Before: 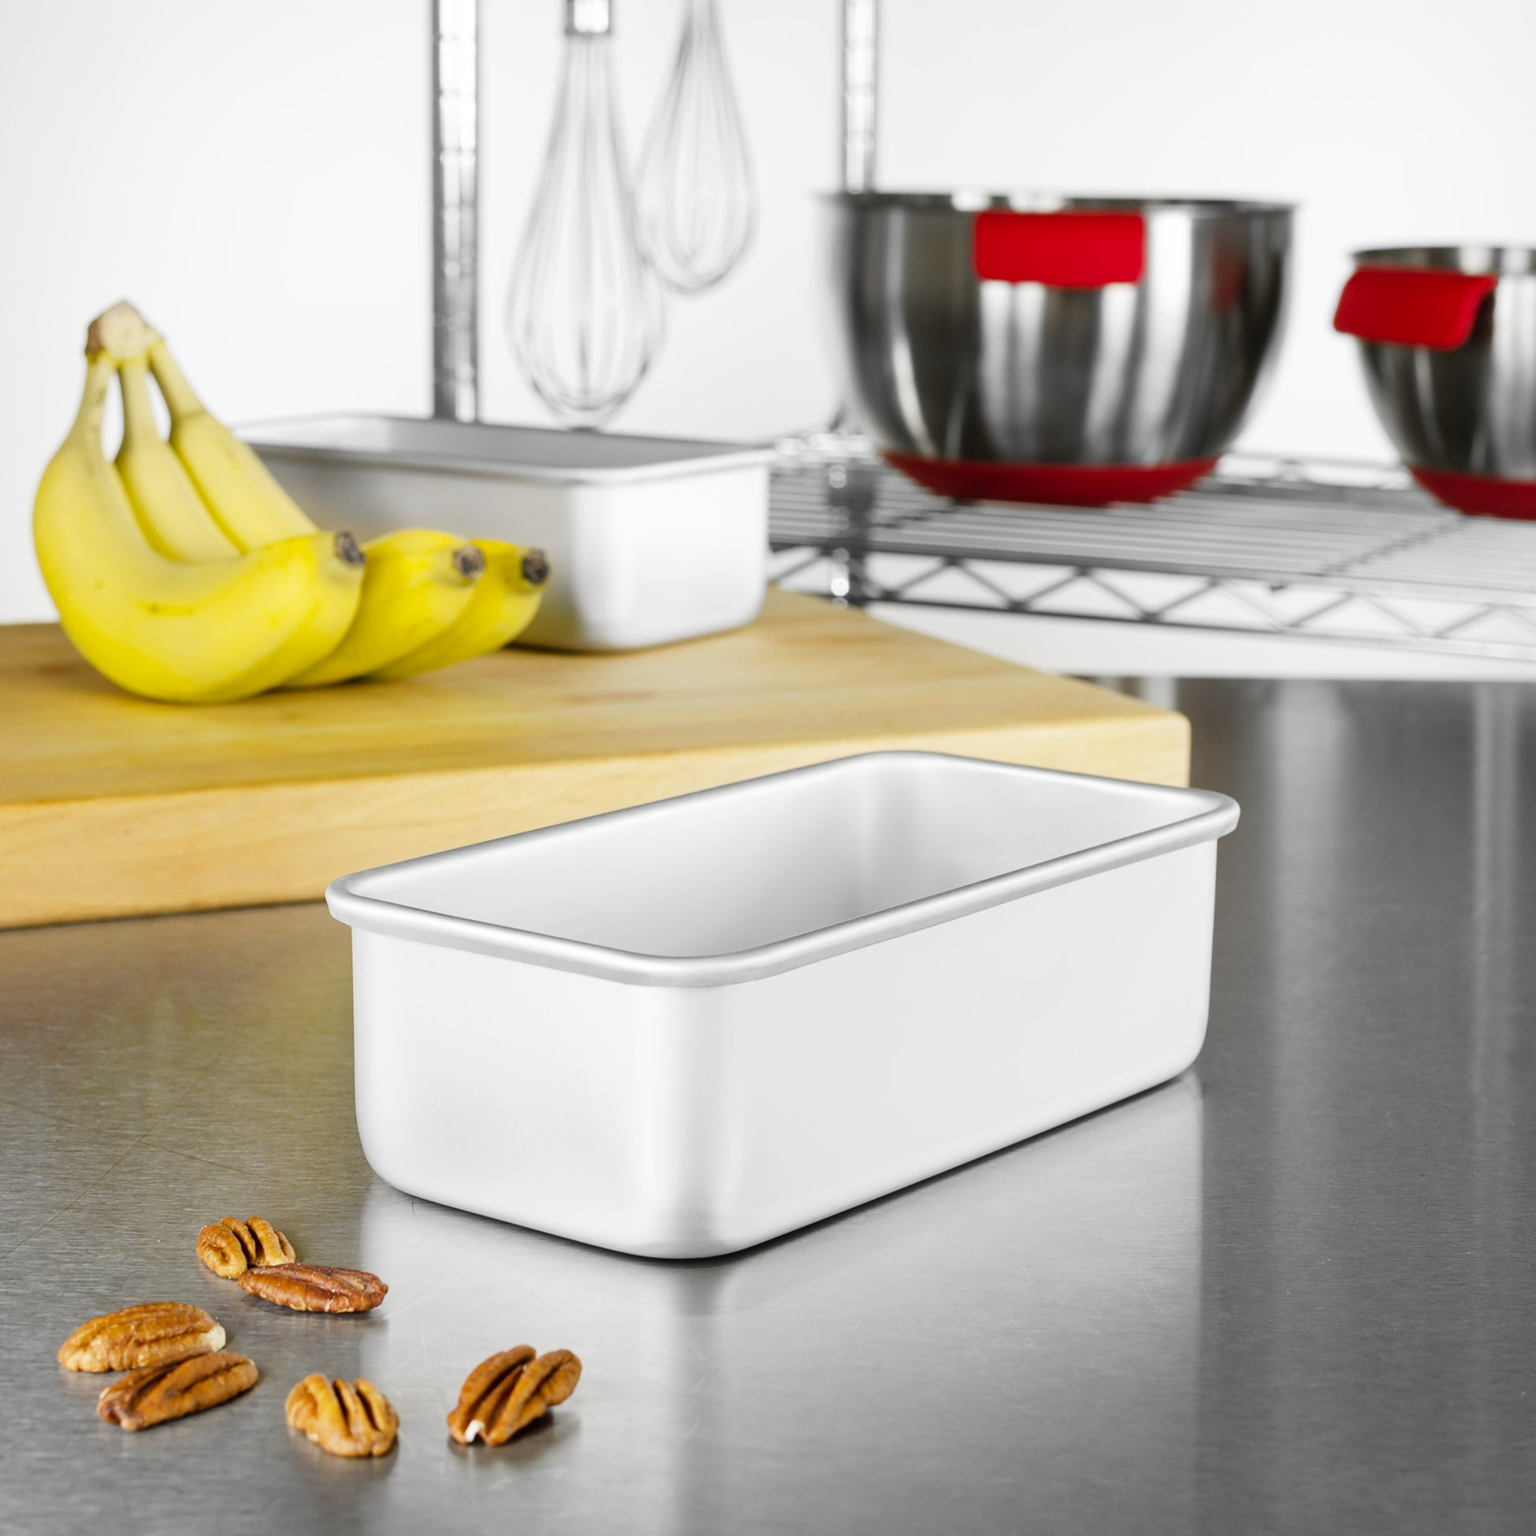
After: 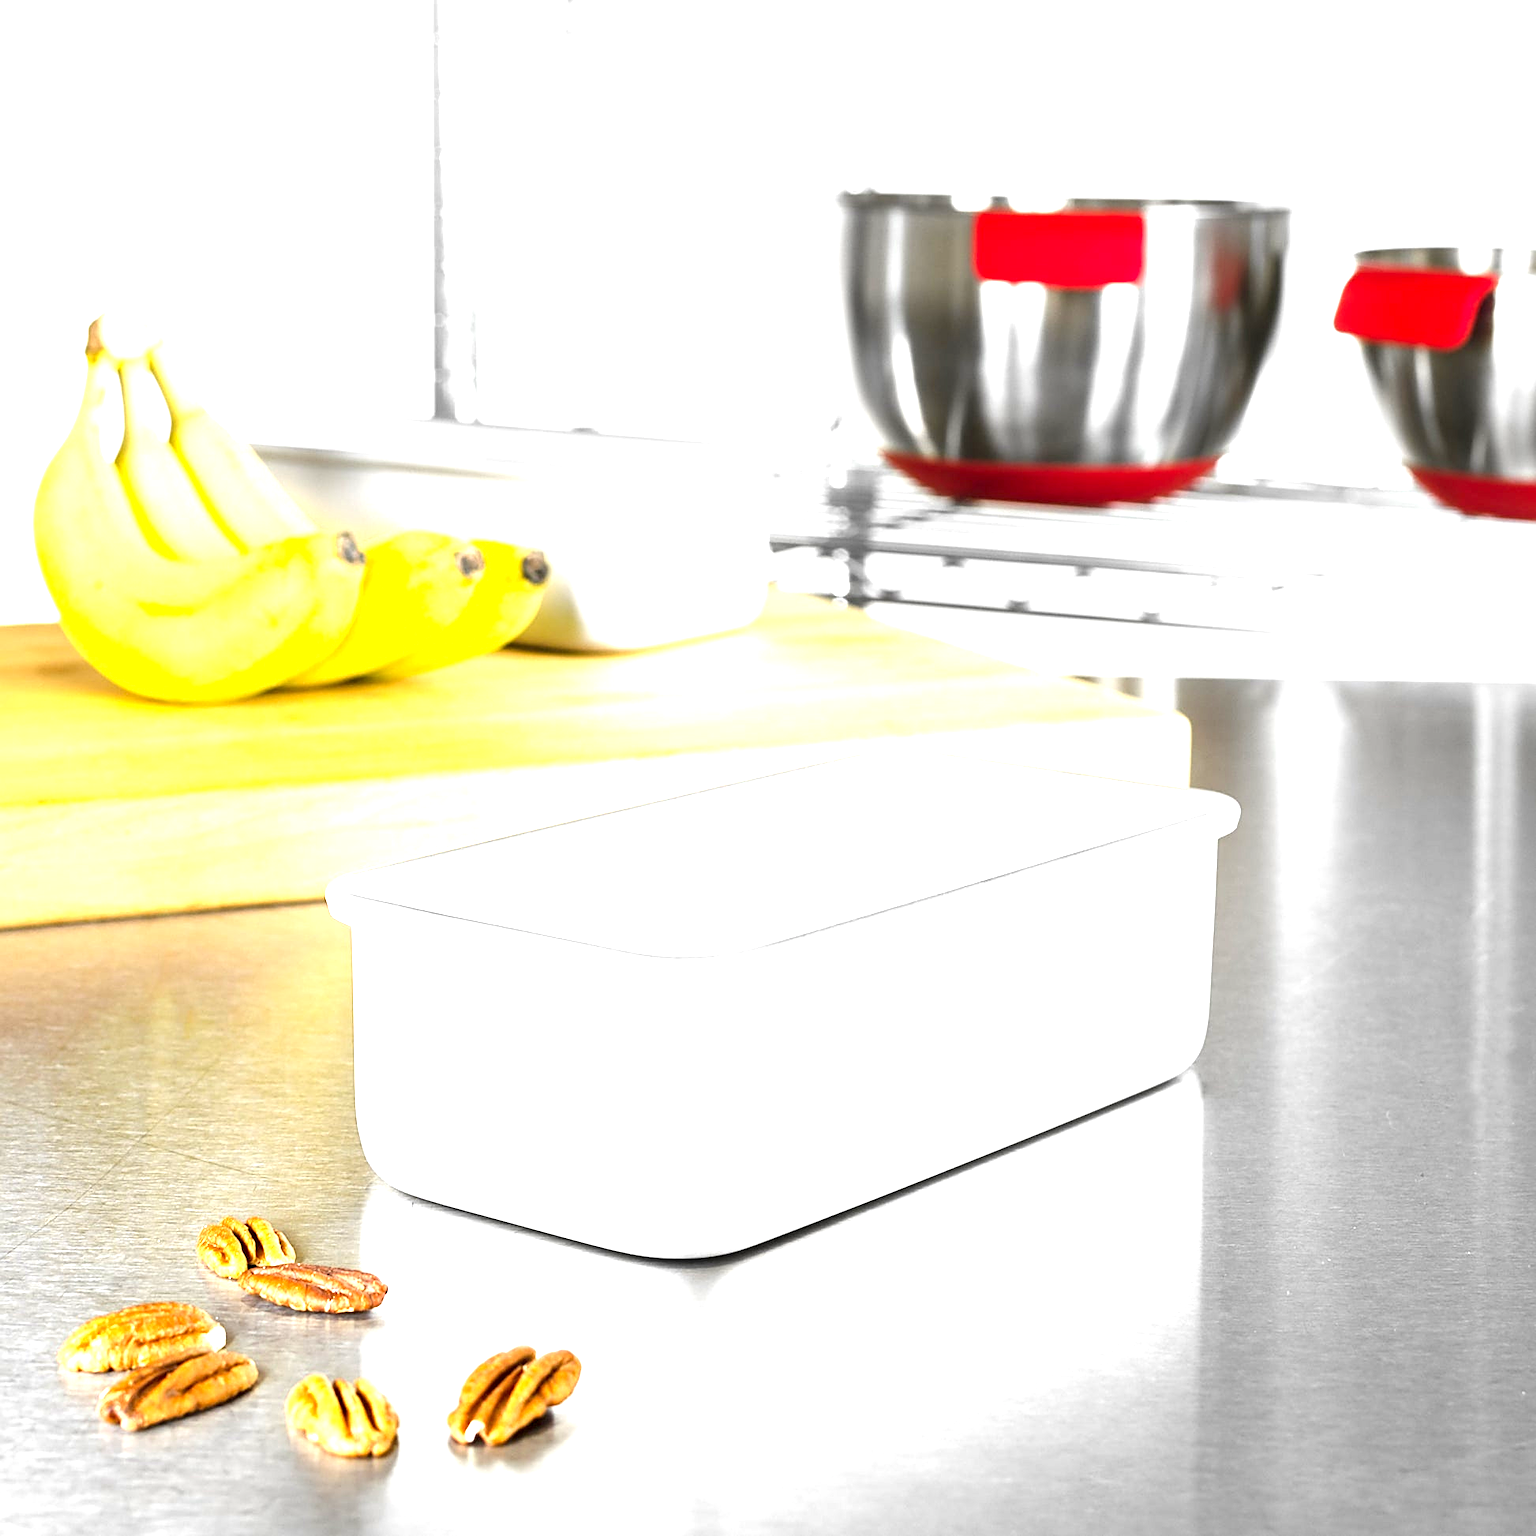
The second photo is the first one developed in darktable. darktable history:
sharpen: on, module defaults
exposure: black level correction 0.001, exposure 1.719 EV, compensate exposure bias true, compensate highlight preservation false
